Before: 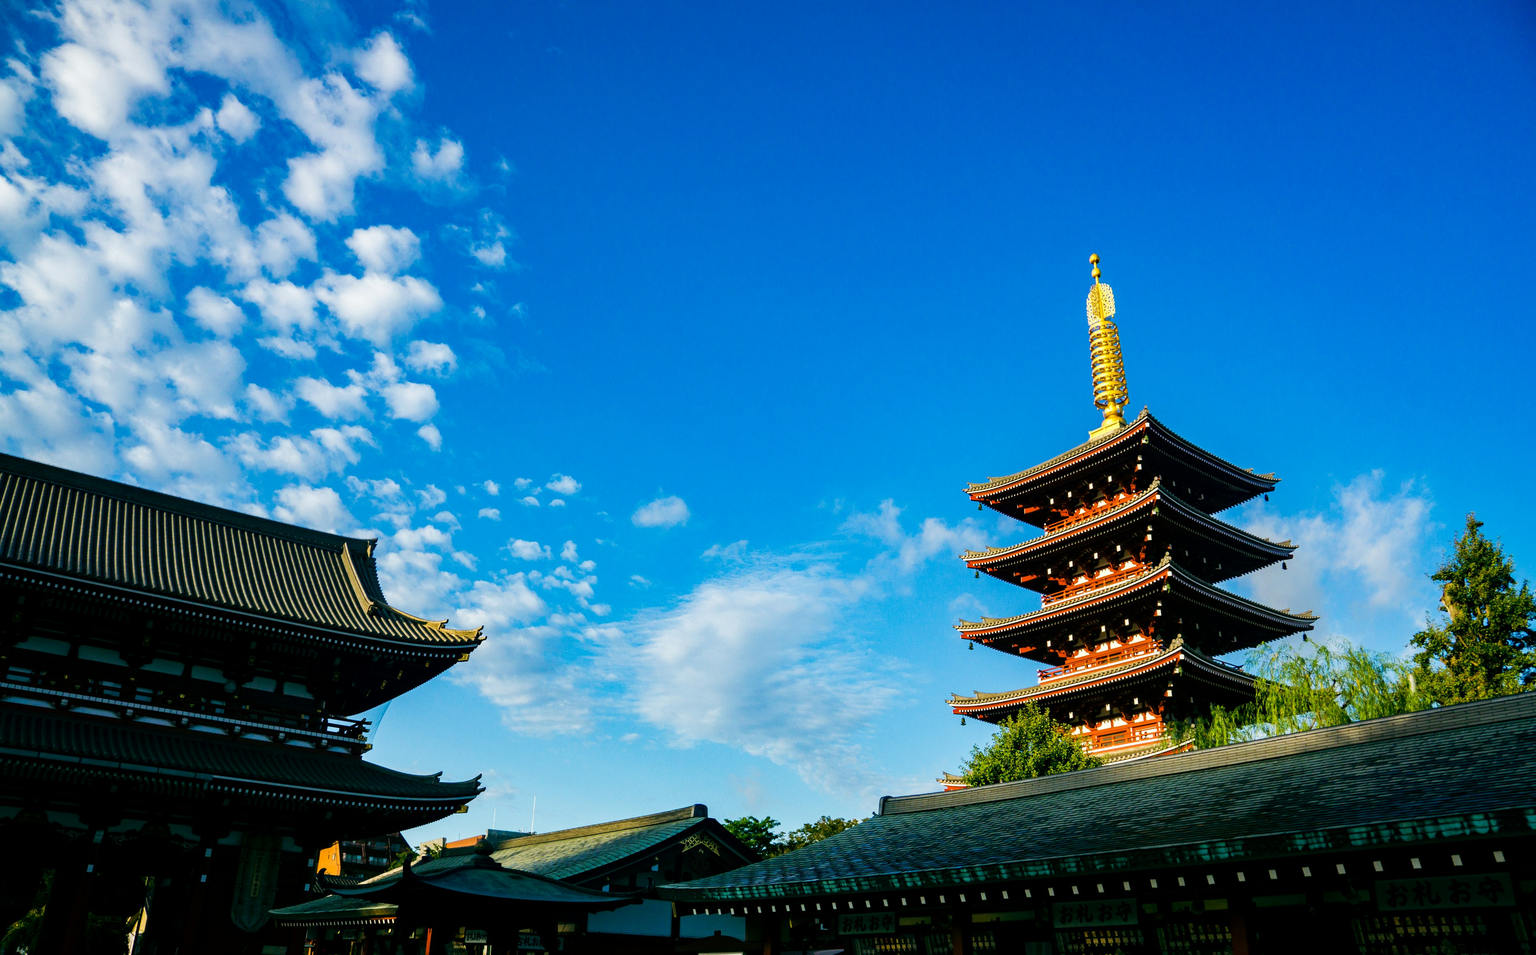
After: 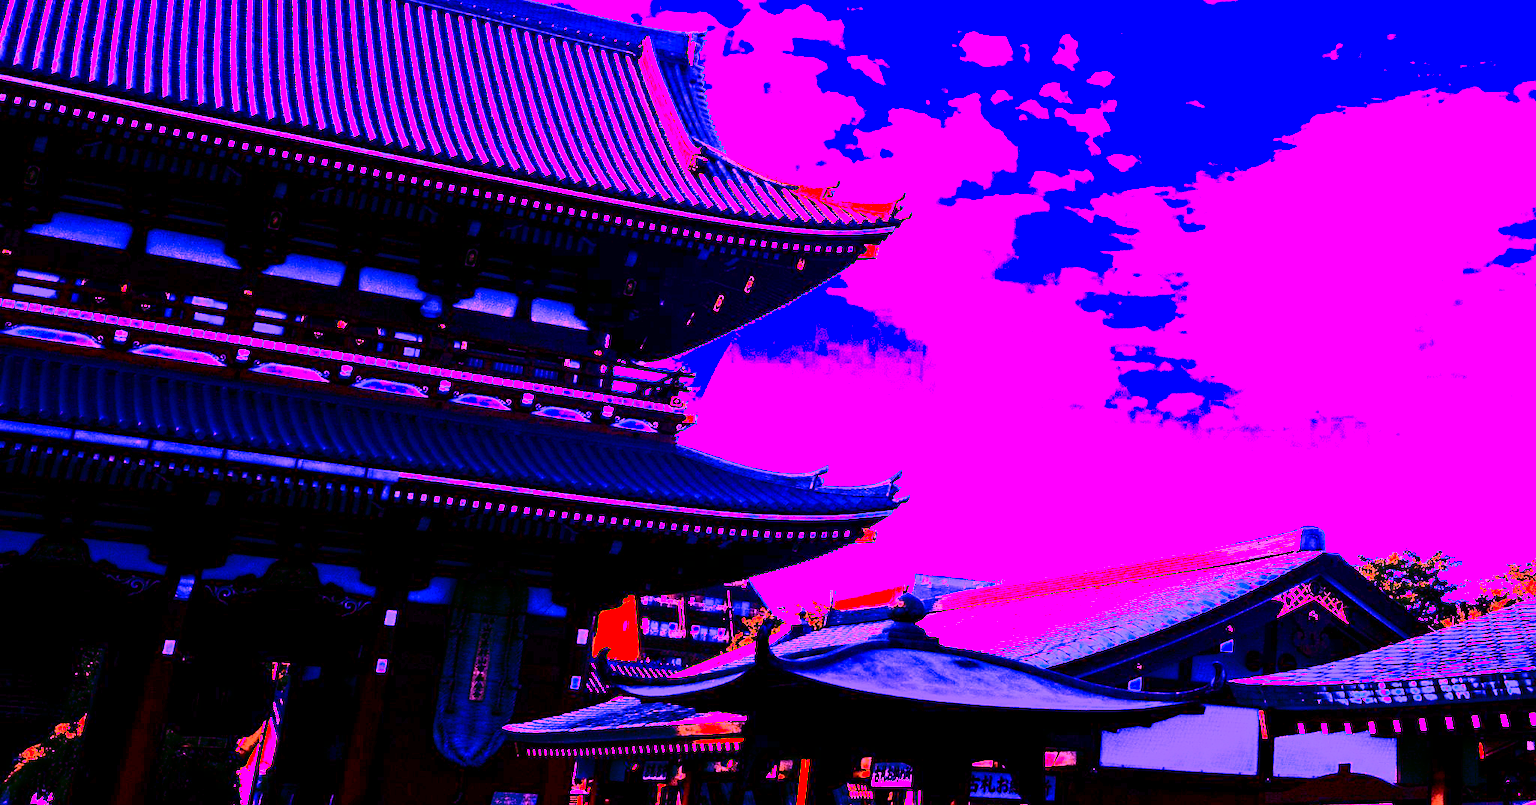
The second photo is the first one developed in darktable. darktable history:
white balance: red 8, blue 8
crop and rotate: top 54.778%, right 46.61%, bottom 0.159%
contrast brightness saturation: contrast 0.39, brightness 0.1
